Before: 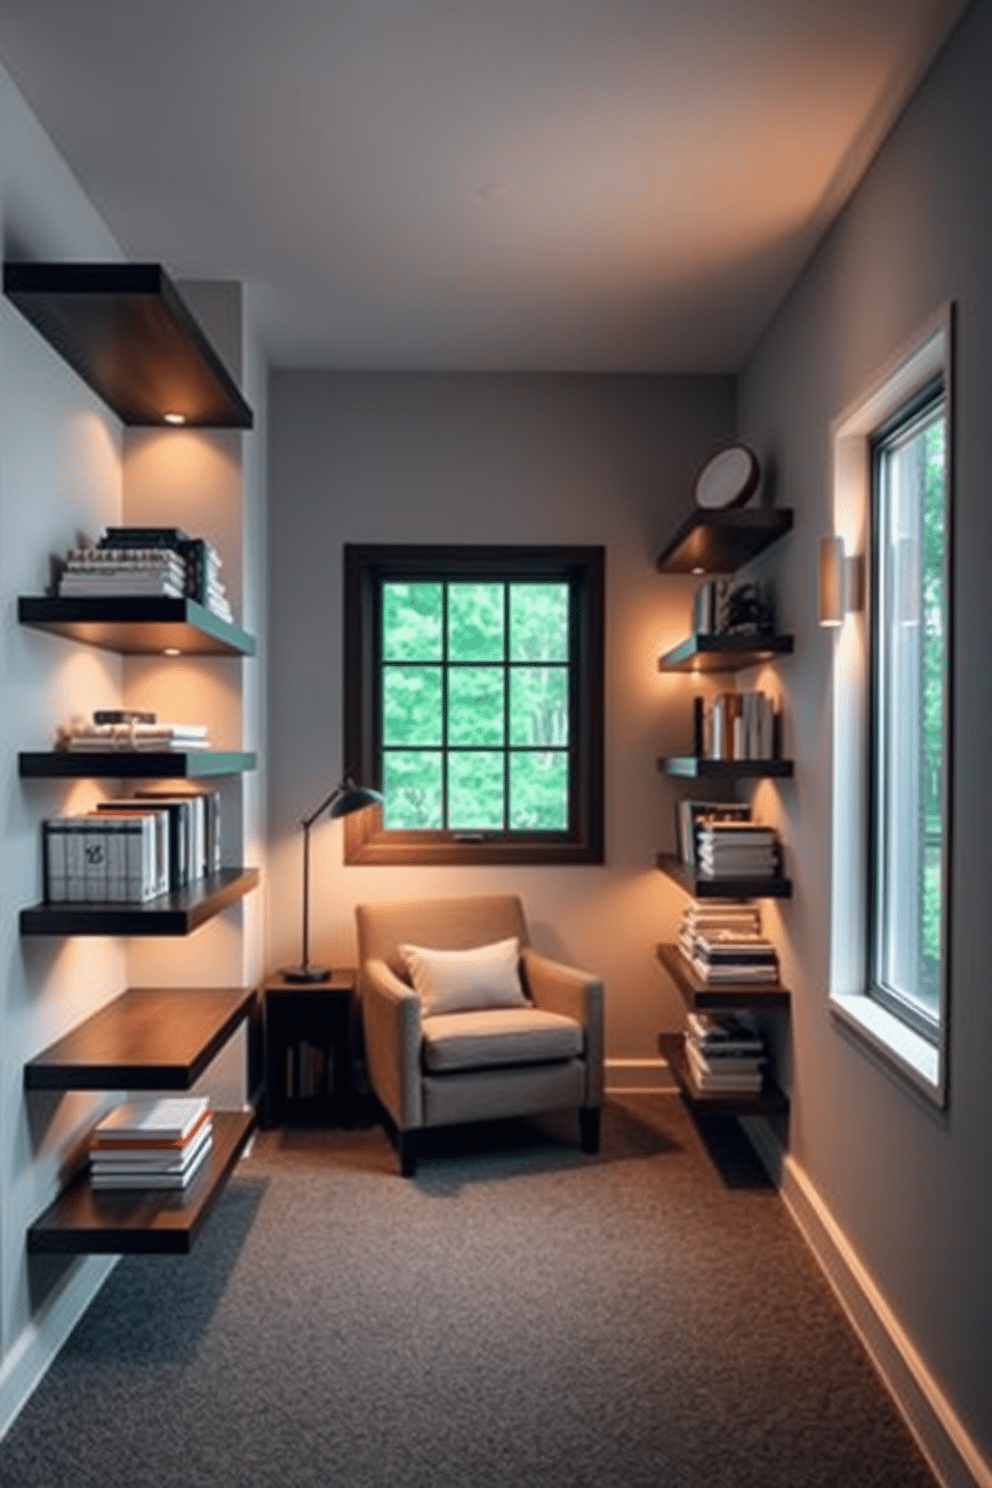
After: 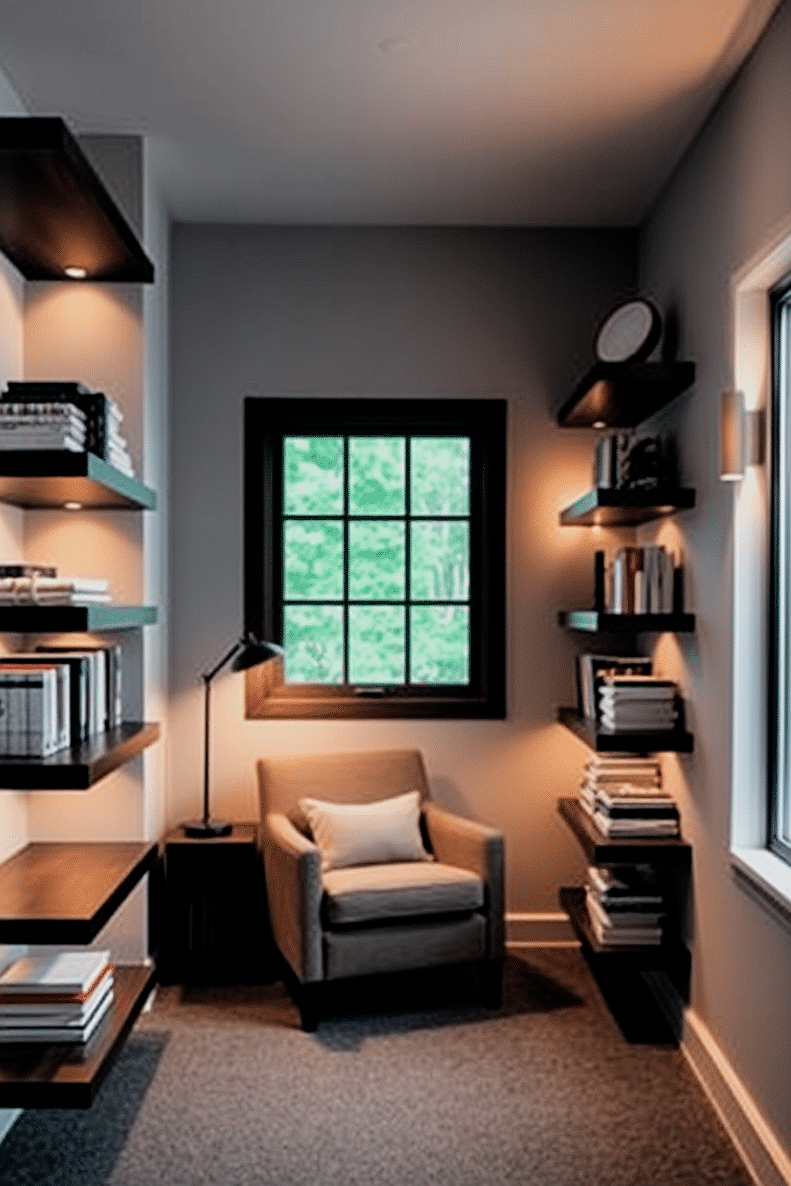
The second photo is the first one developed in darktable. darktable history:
filmic rgb: black relative exposure -5.06 EV, white relative exposure 3.51 EV, hardness 3.18, contrast 1.198, highlights saturation mix -49.21%
exposure: compensate highlight preservation false
crop and rotate: left 10.171%, top 9.85%, right 10.041%, bottom 10.416%
sharpen: radius 2.167, amount 0.384, threshold 0.217
